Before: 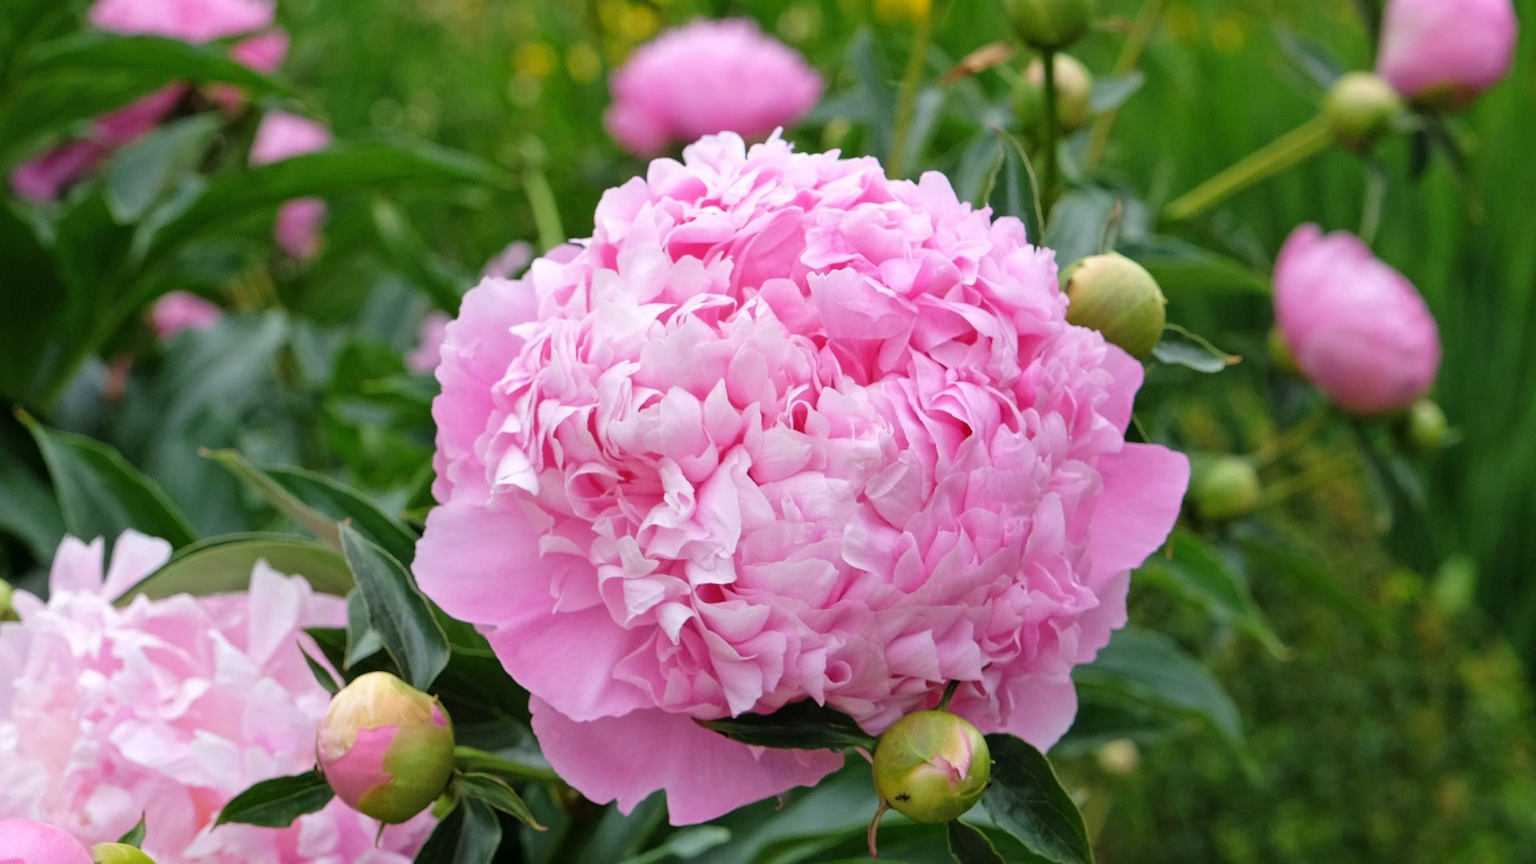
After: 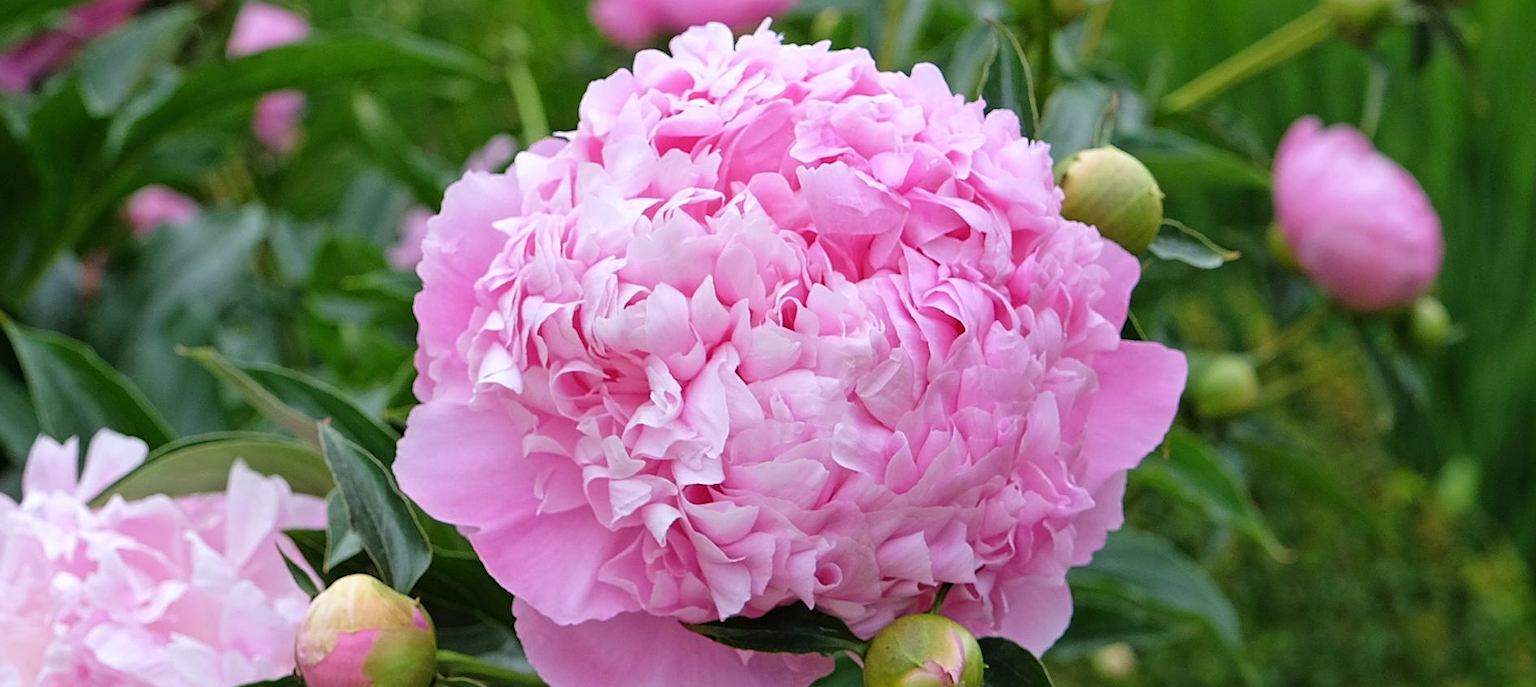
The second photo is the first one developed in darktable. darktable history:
sharpen: on, module defaults
crop and rotate: left 1.814%, top 12.818%, right 0.25%, bottom 9.225%
white balance: red 0.983, blue 1.036
